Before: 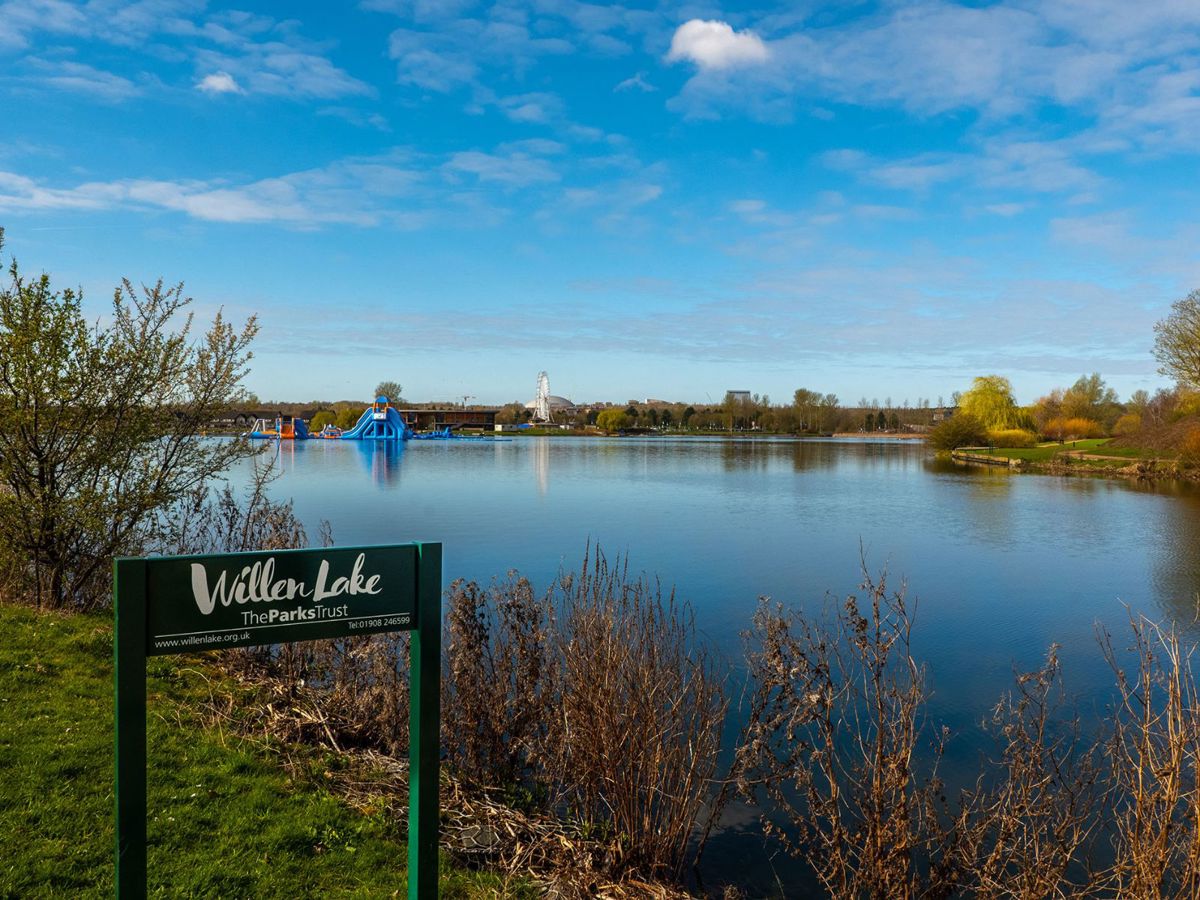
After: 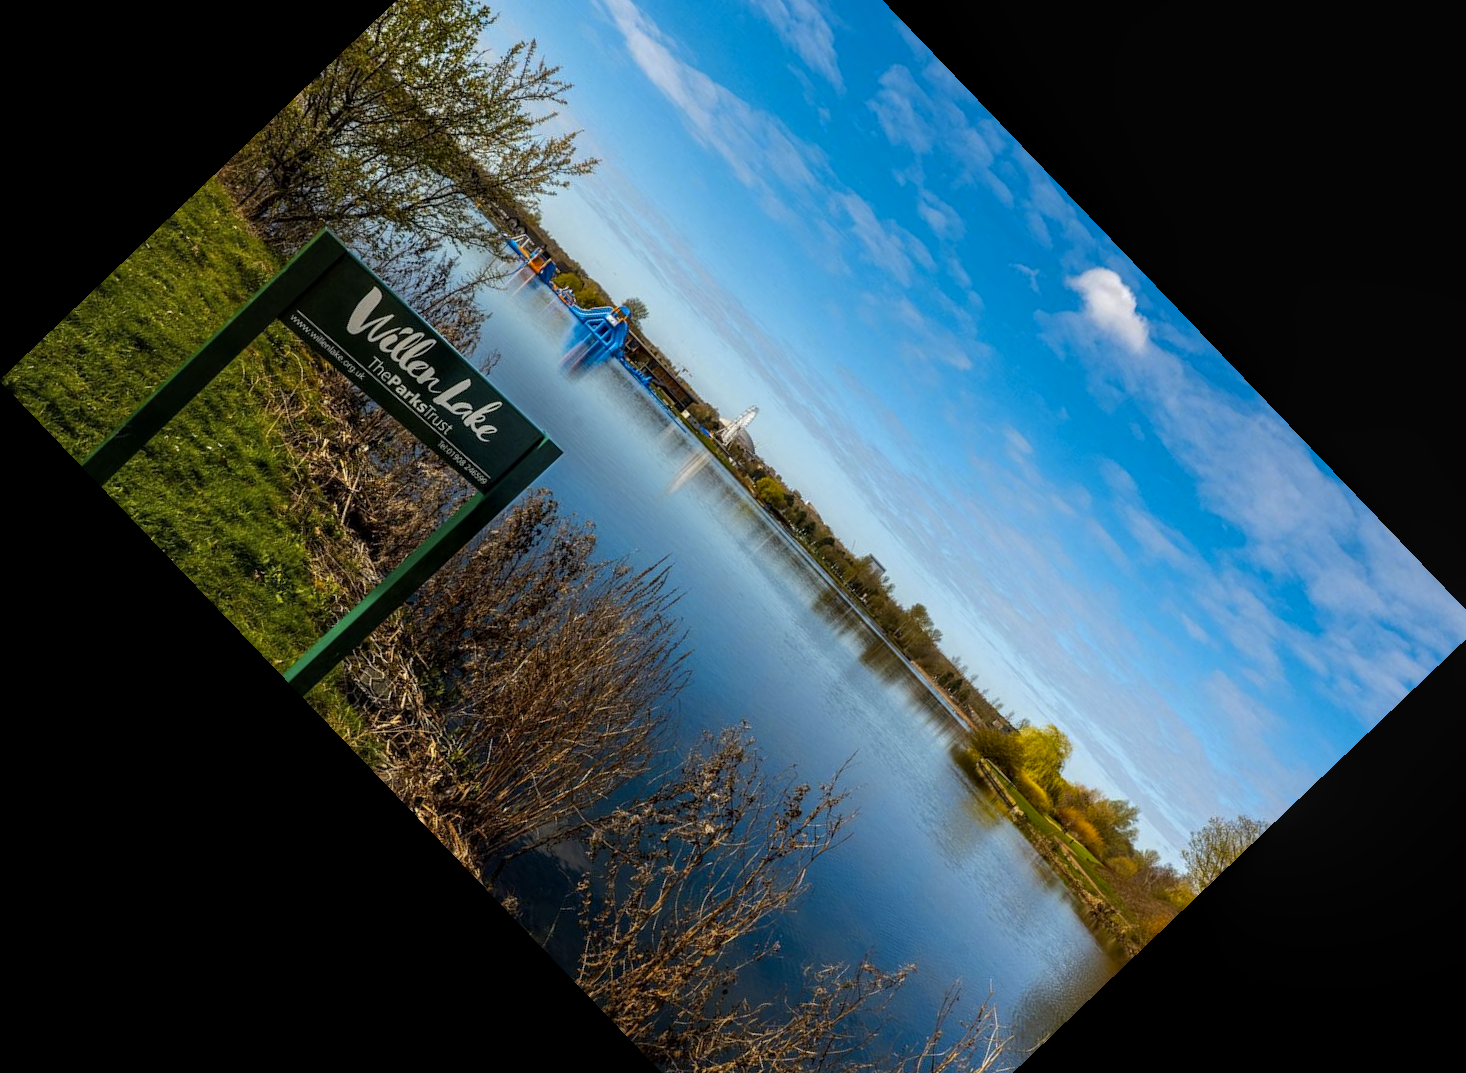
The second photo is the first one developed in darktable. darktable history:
local contrast: on, module defaults
color correction: highlights a* 0.003, highlights b* -0.283
color contrast: green-magenta contrast 0.8, blue-yellow contrast 1.1, unbound 0
crop and rotate: angle -46.26°, top 16.234%, right 0.912%, bottom 11.704%
